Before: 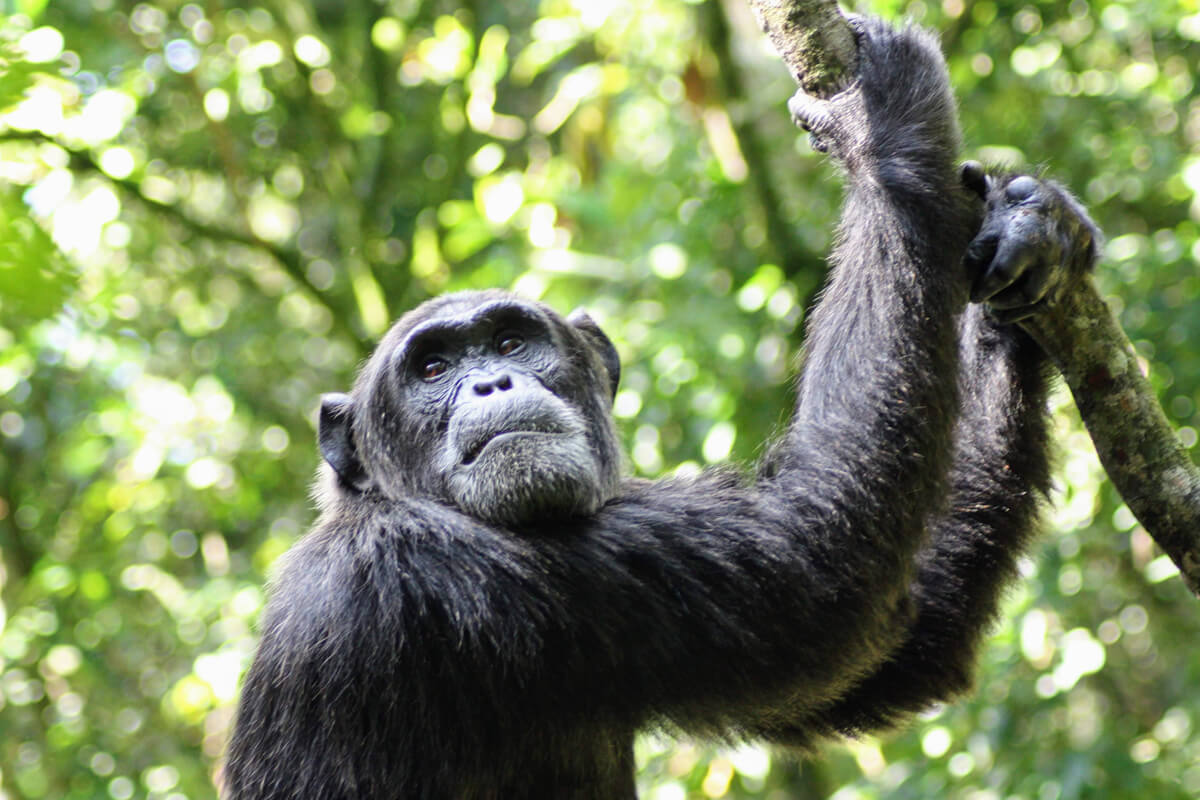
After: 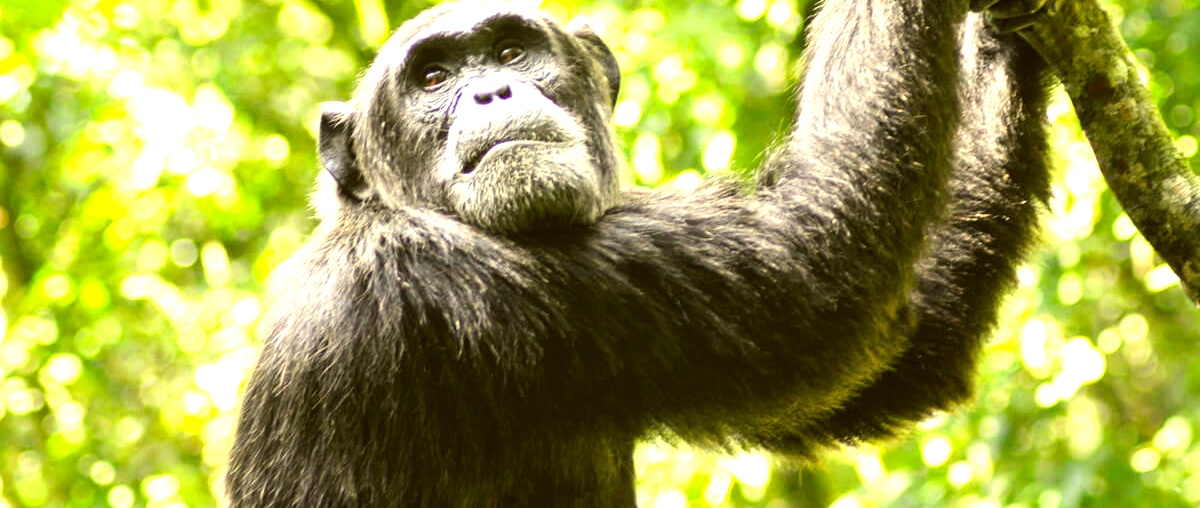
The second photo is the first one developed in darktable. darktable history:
color correction: highlights a* 0.162, highlights b* 29.53, shadows a* -0.162, shadows b* 21.09
exposure: black level correction 0, exposure 1.3 EV, compensate exposure bias true, compensate highlight preservation false
crop and rotate: top 36.435%
